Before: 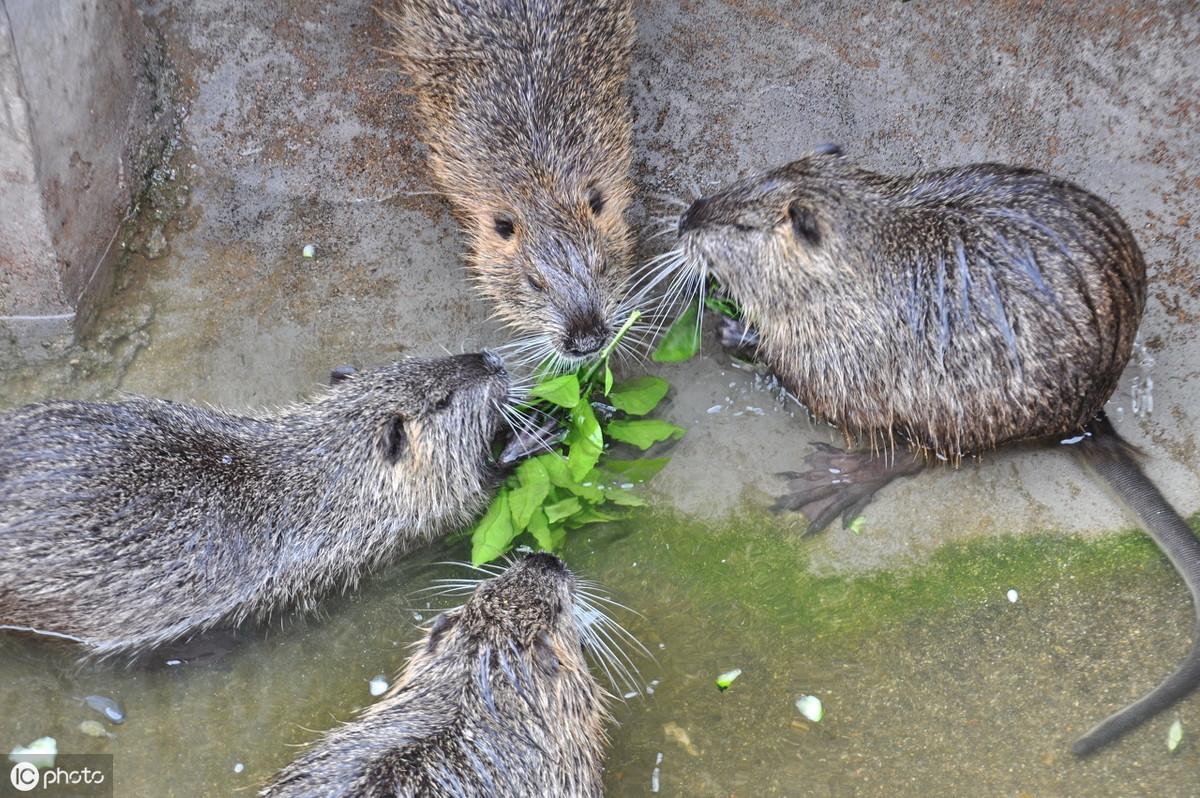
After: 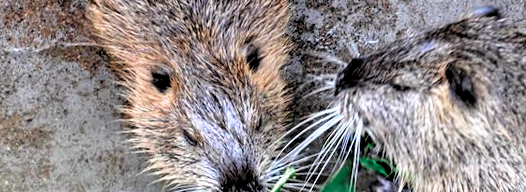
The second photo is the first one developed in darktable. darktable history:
color contrast: green-magenta contrast 1.69, blue-yellow contrast 1.49
filmic rgb: white relative exposure 2.45 EV, hardness 6.33
crop: left 28.64%, top 16.832%, right 26.637%, bottom 58.055%
color zones: curves: ch0 [(0, 0.5) (0.125, 0.4) (0.25, 0.5) (0.375, 0.4) (0.5, 0.4) (0.625, 0.6) (0.75, 0.6) (0.875, 0.5)]; ch1 [(0, 0.4) (0.125, 0.5) (0.25, 0.4) (0.375, 0.4) (0.5, 0.4) (0.625, 0.4) (0.75, 0.5) (0.875, 0.4)]; ch2 [(0, 0.6) (0.125, 0.5) (0.25, 0.5) (0.375, 0.6) (0.5, 0.6) (0.625, 0.5) (0.75, 0.5) (0.875, 0.5)]
rgb levels: levels [[0.034, 0.472, 0.904], [0, 0.5, 1], [0, 0.5, 1]]
rotate and perspective: rotation 1.57°, crop left 0.018, crop right 0.982, crop top 0.039, crop bottom 0.961
